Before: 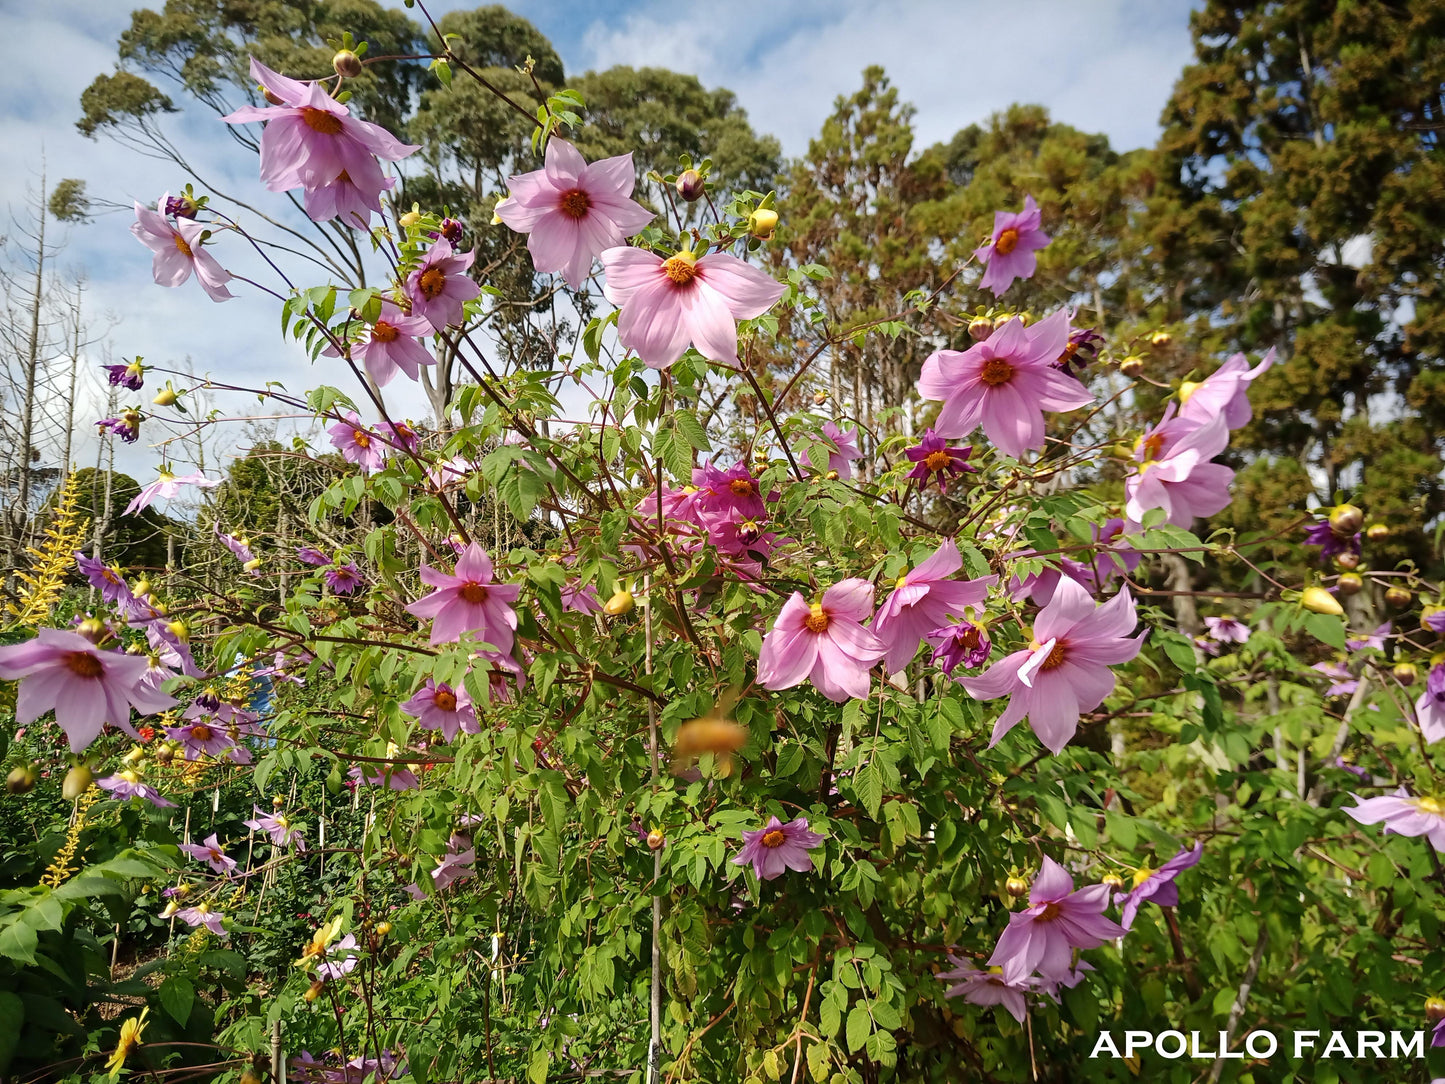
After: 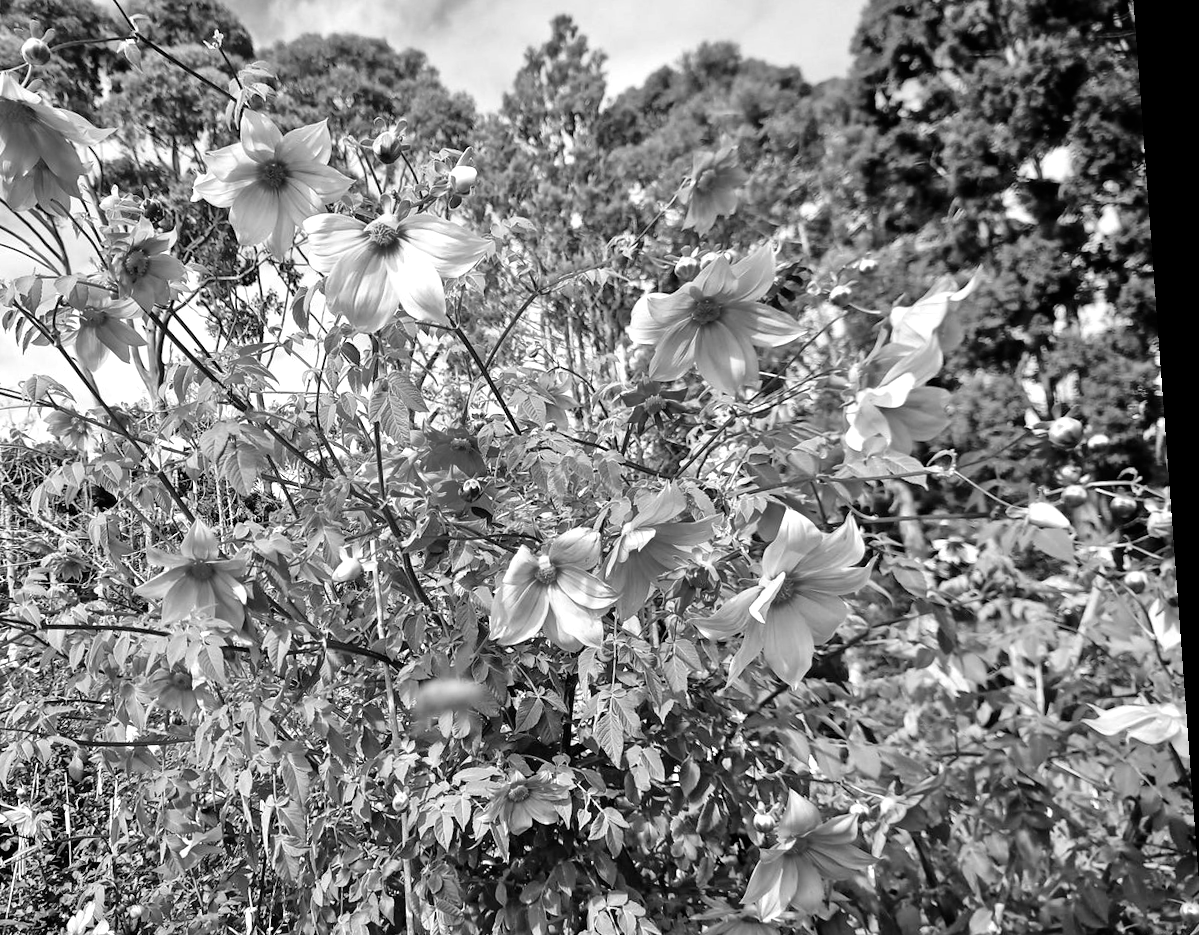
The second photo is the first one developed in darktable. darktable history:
crop and rotate: left 20.74%, top 7.912%, right 0.375%, bottom 13.378%
contrast brightness saturation: brightness -0.25, saturation 0.2
rotate and perspective: rotation -4.25°, automatic cropping off
tone curve: curves: ch0 [(0, 0) (0.004, 0.002) (0.02, 0.013) (0.218, 0.218) (0.664, 0.718) (0.832, 0.873) (1, 1)], preserve colors none
tone equalizer: -7 EV 0.15 EV, -6 EV 0.6 EV, -5 EV 1.15 EV, -4 EV 1.33 EV, -3 EV 1.15 EV, -2 EV 0.6 EV, -1 EV 0.15 EV, mask exposure compensation -0.5 EV
color balance rgb: perceptual saturation grading › global saturation 20%, perceptual saturation grading › highlights -50%, perceptual saturation grading › shadows 30%, perceptual brilliance grading › global brilliance 10%, perceptual brilliance grading › shadows 15%
monochrome: a 16.06, b 15.48, size 1
